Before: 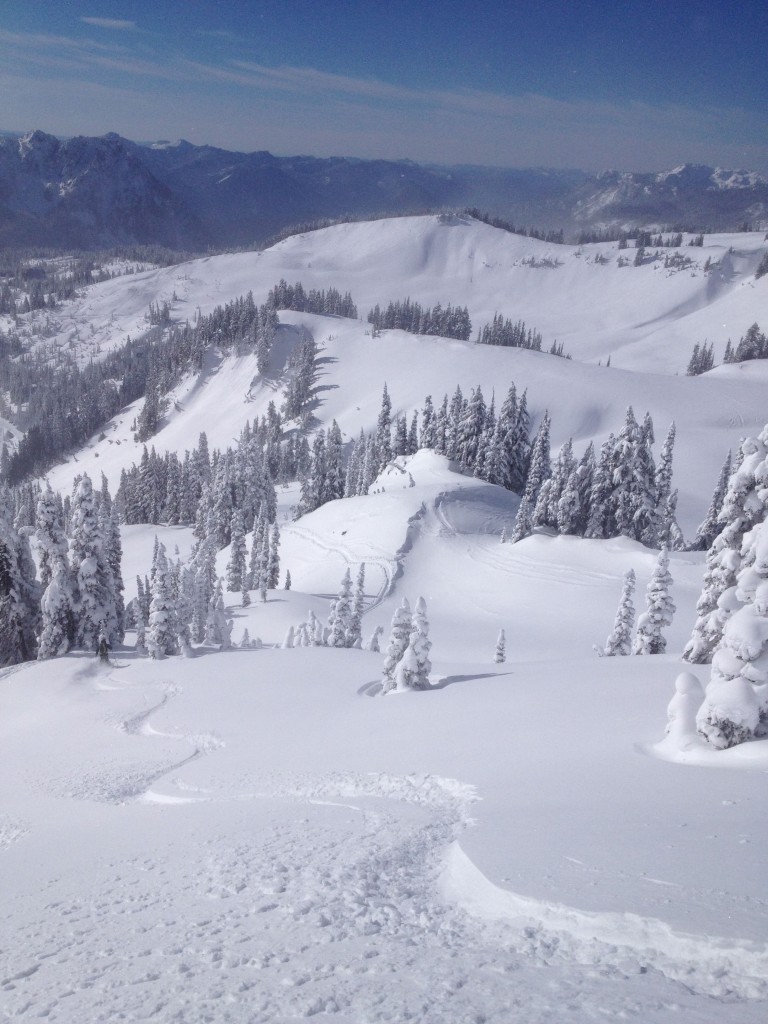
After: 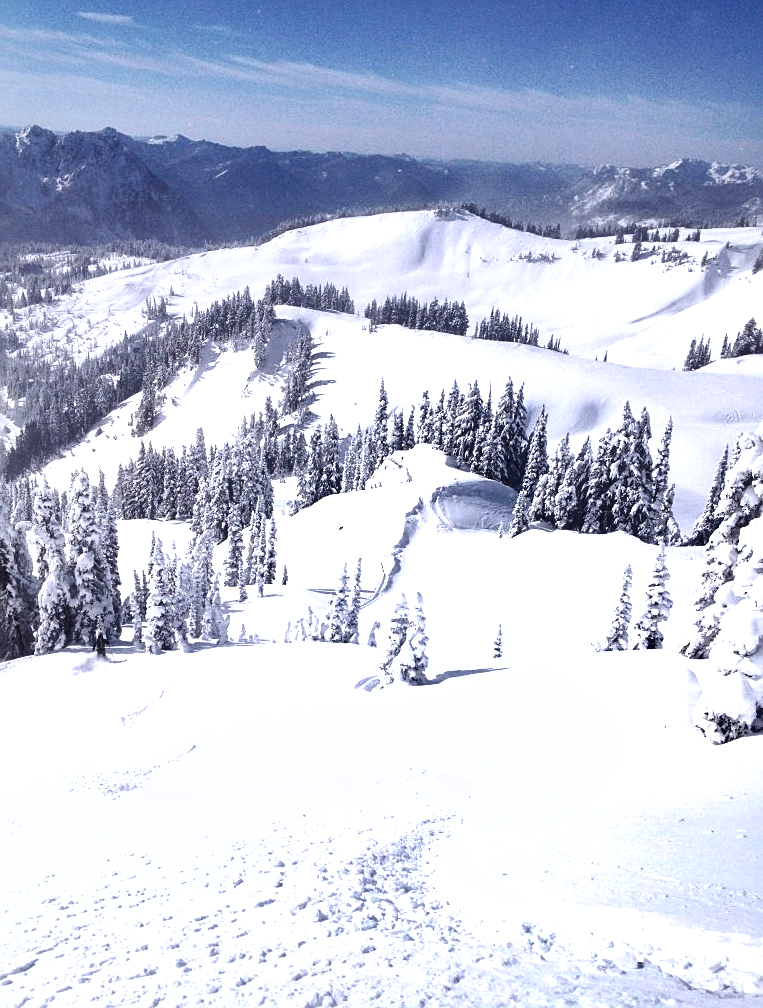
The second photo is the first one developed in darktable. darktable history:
local contrast: mode bilateral grid, contrast 51, coarseness 49, detail 150%, midtone range 0.2
shadows and highlights: highlights color adjustment 52.95%, low approximation 0.01, soften with gaussian
tone equalizer: -8 EV -1.1 EV, -7 EV -1.01 EV, -6 EV -0.85 EV, -5 EV -0.598 EV, -3 EV 0.552 EV, -2 EV 0.859 EV, -1 EV 0.999 EV, +0 EV 1.05 EV, mask exposure compensation -0.484 EV
crop: left 0.49%, top 0.57%, right 0.143%, bottom 0.932%
sharpen: on, module defaults
contrast brightness saturation: contrast 0.145, brightness 0.046
